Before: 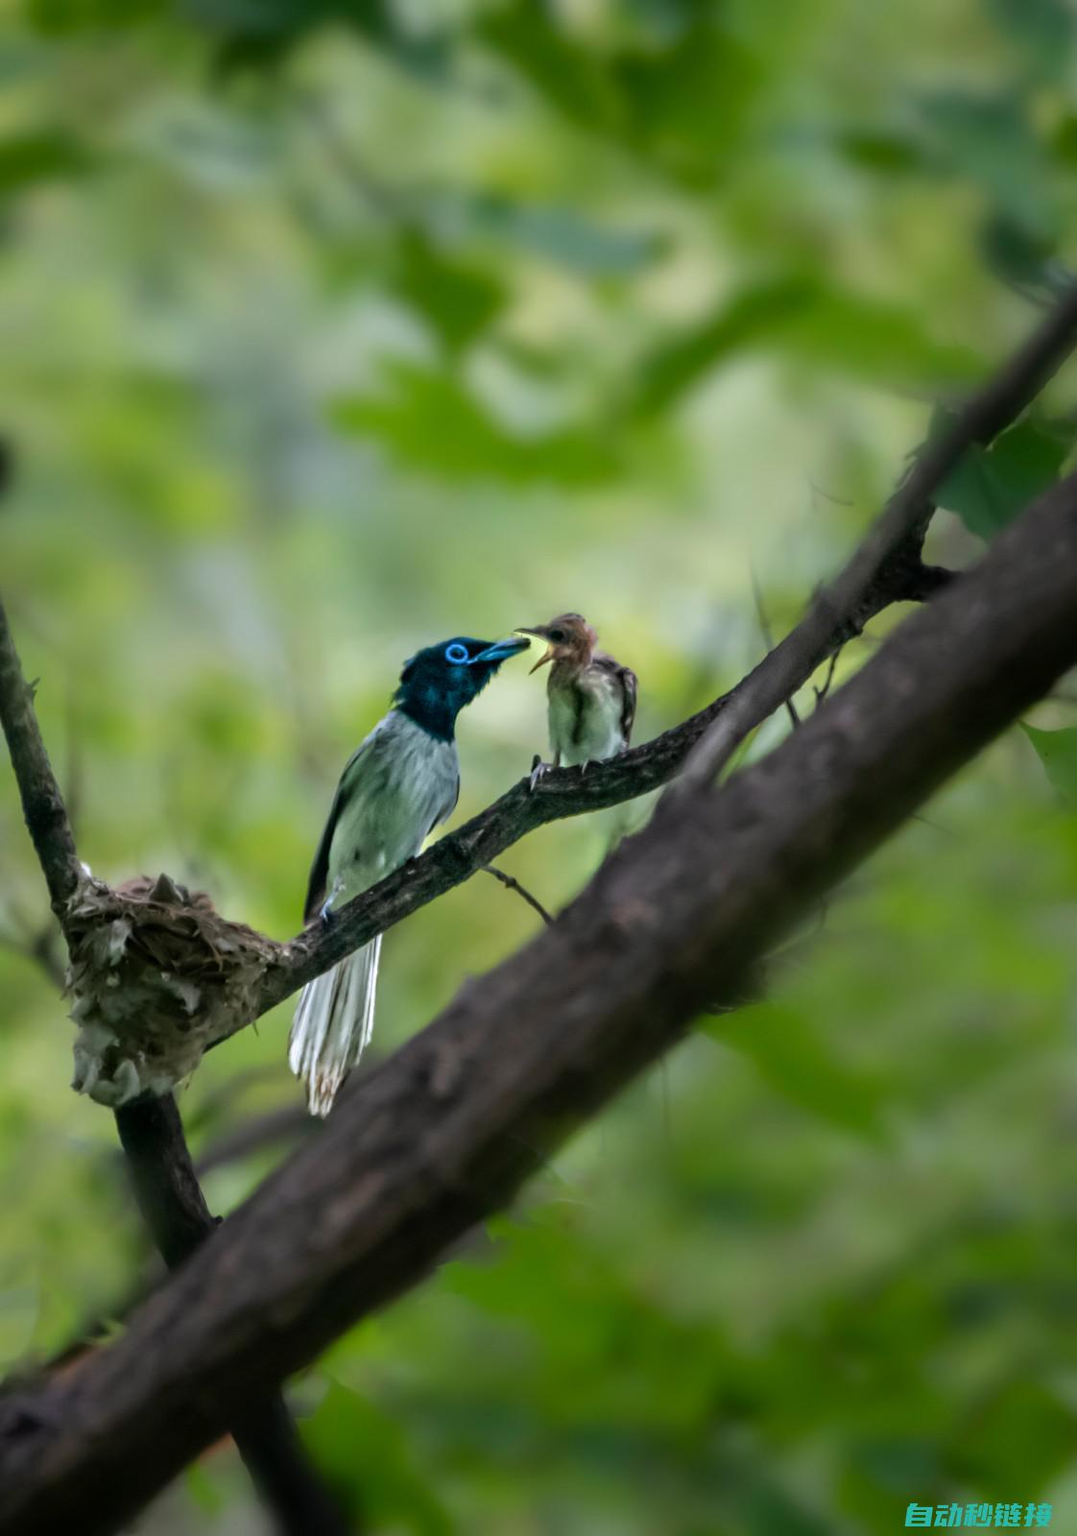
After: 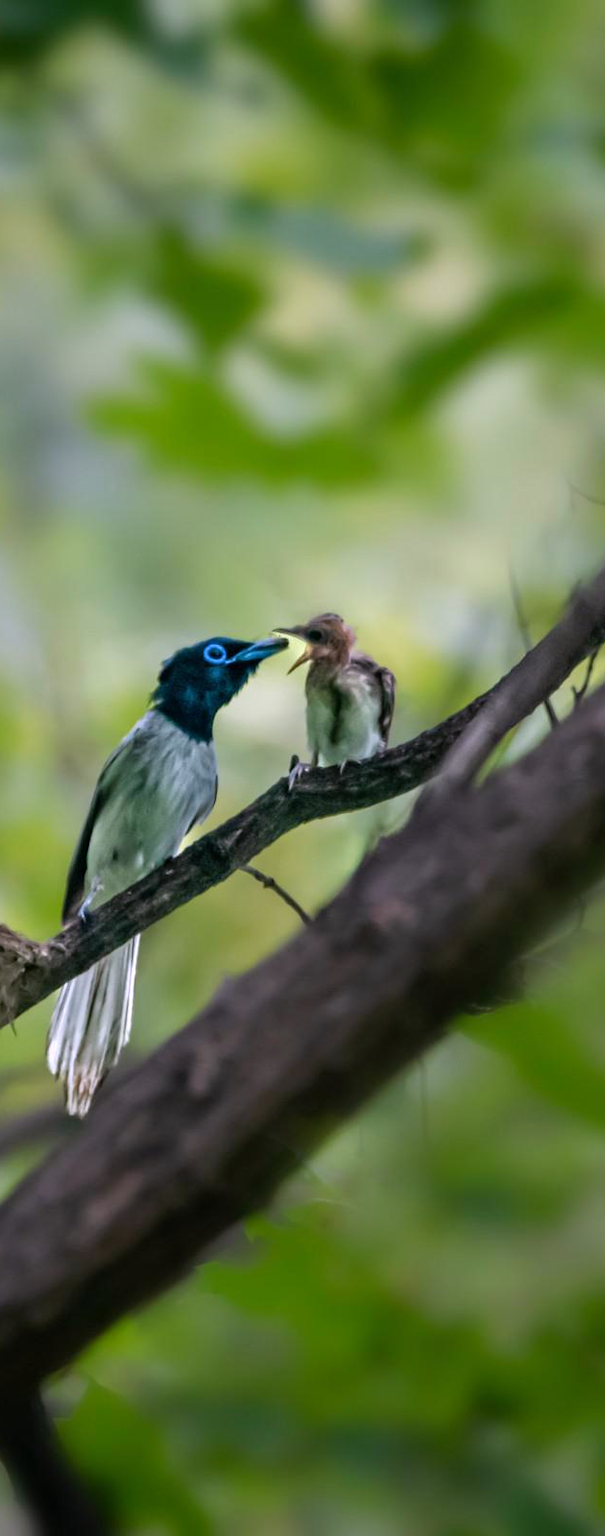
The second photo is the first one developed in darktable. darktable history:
crop and rotate: left 22.516%, right 21.234%
white balance: red 1.05, blue 1.072
